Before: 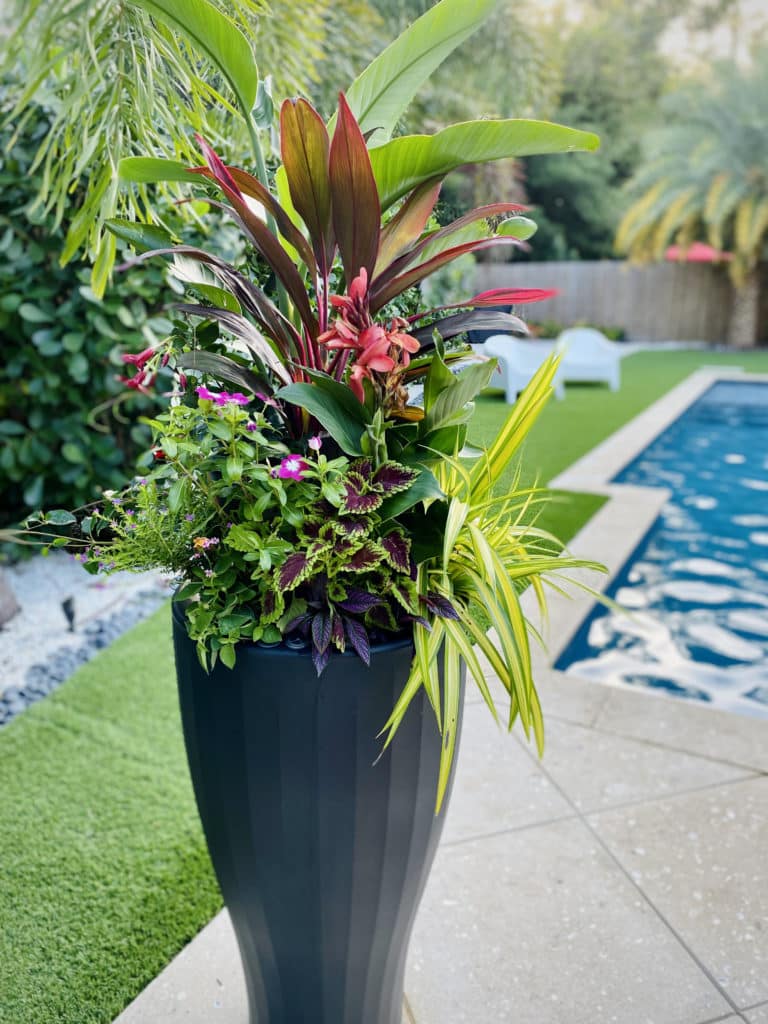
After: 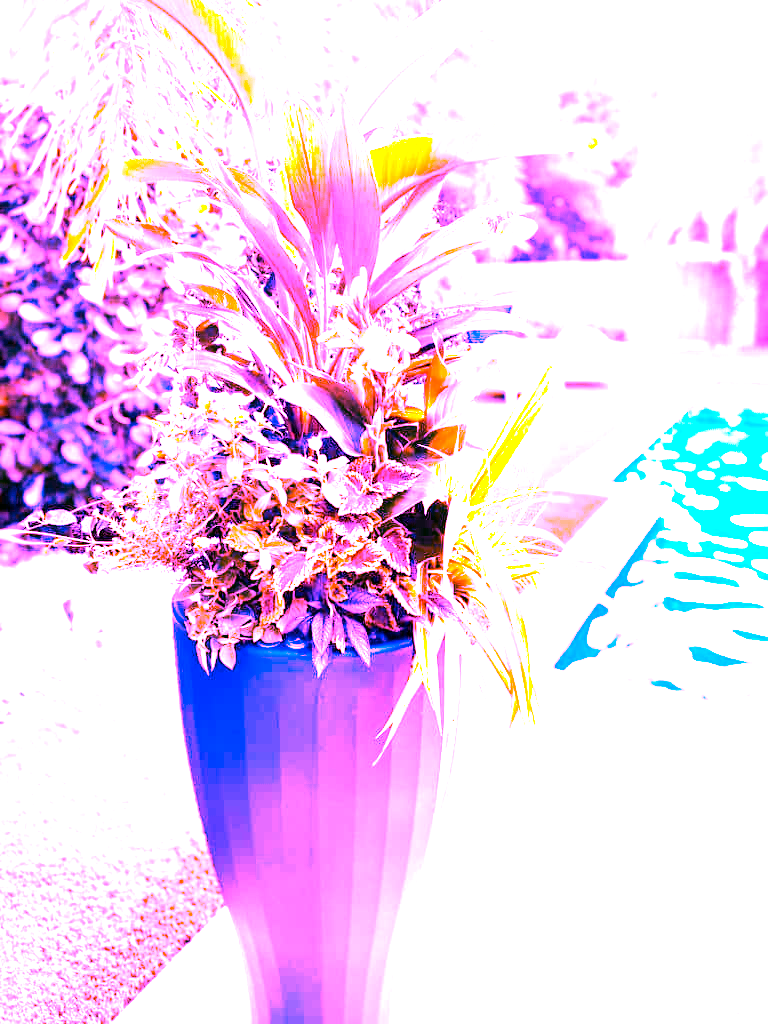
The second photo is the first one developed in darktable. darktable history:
white balance: red 8, blue 8
color contrast: green-magenta contrast 0.81
